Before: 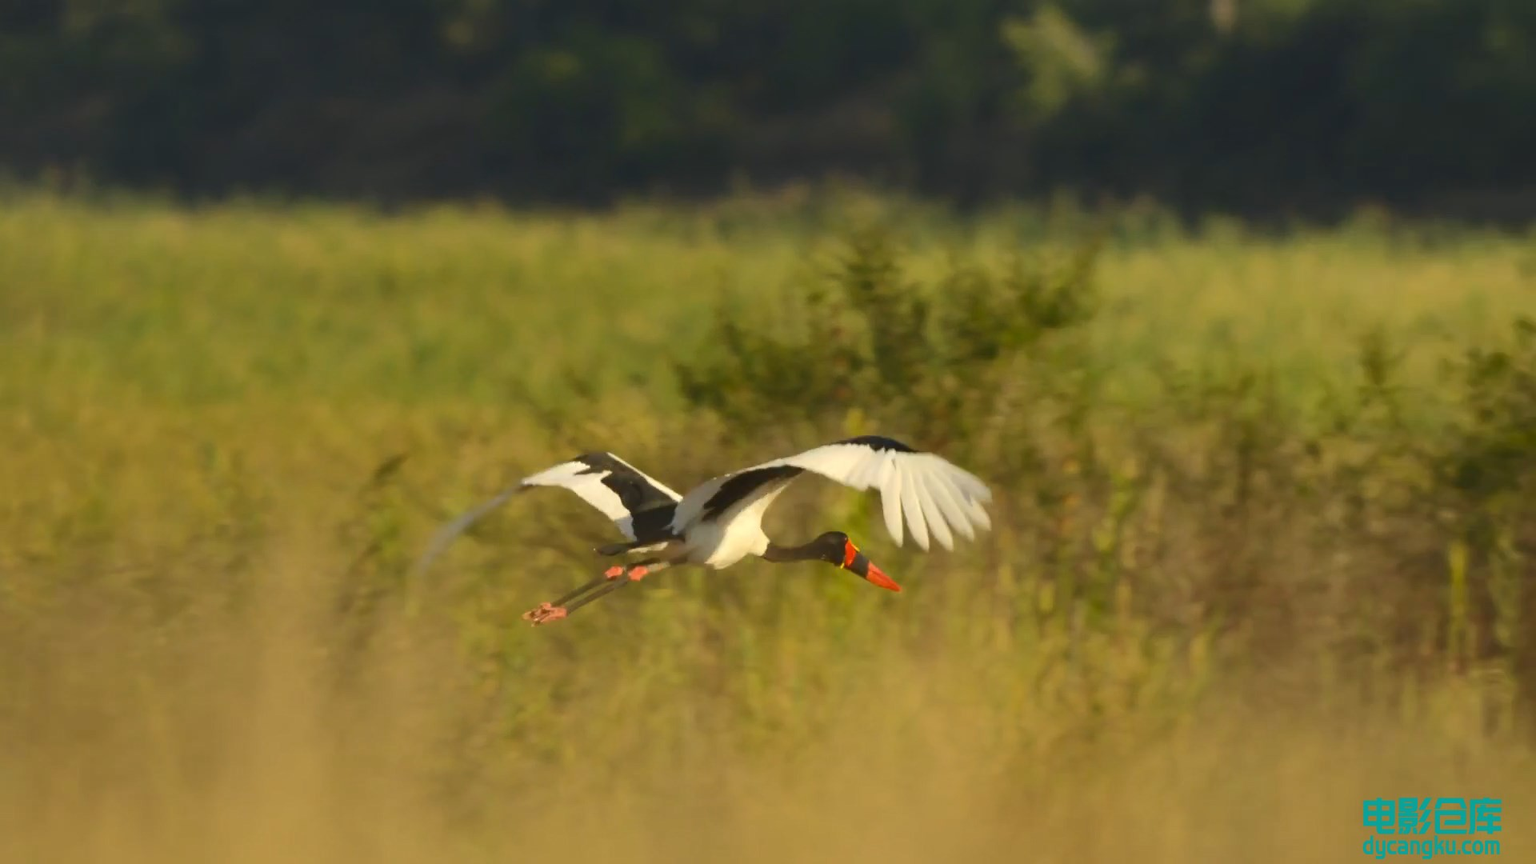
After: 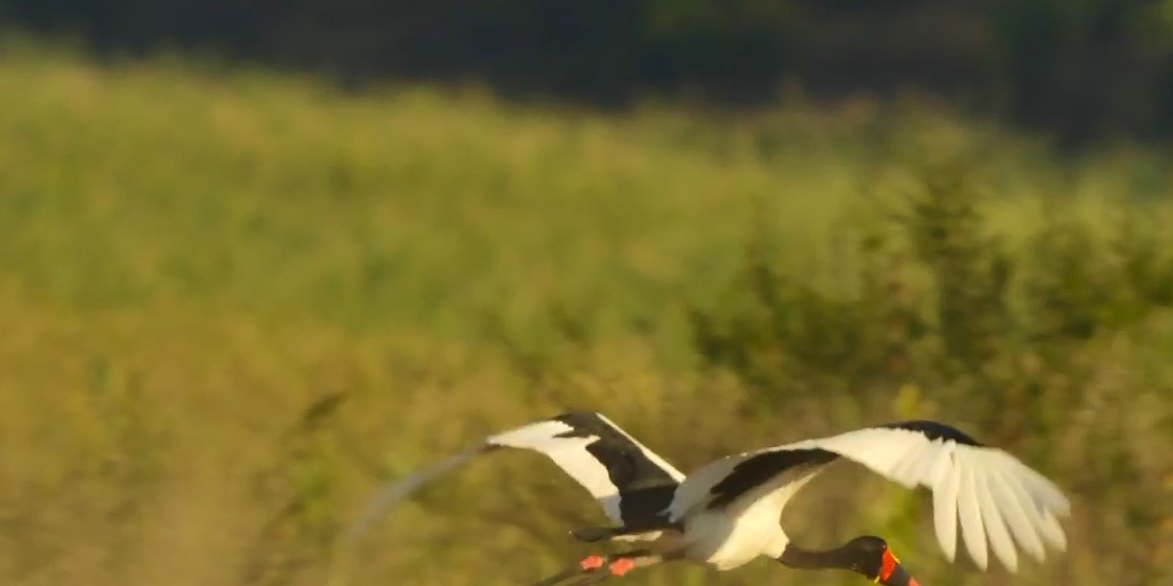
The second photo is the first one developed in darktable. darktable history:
velvia: strength 15%
crop and rotate: angle -4.99°, left 2.122%, top 6.945%, right 27.566%, bottom 30.519%
